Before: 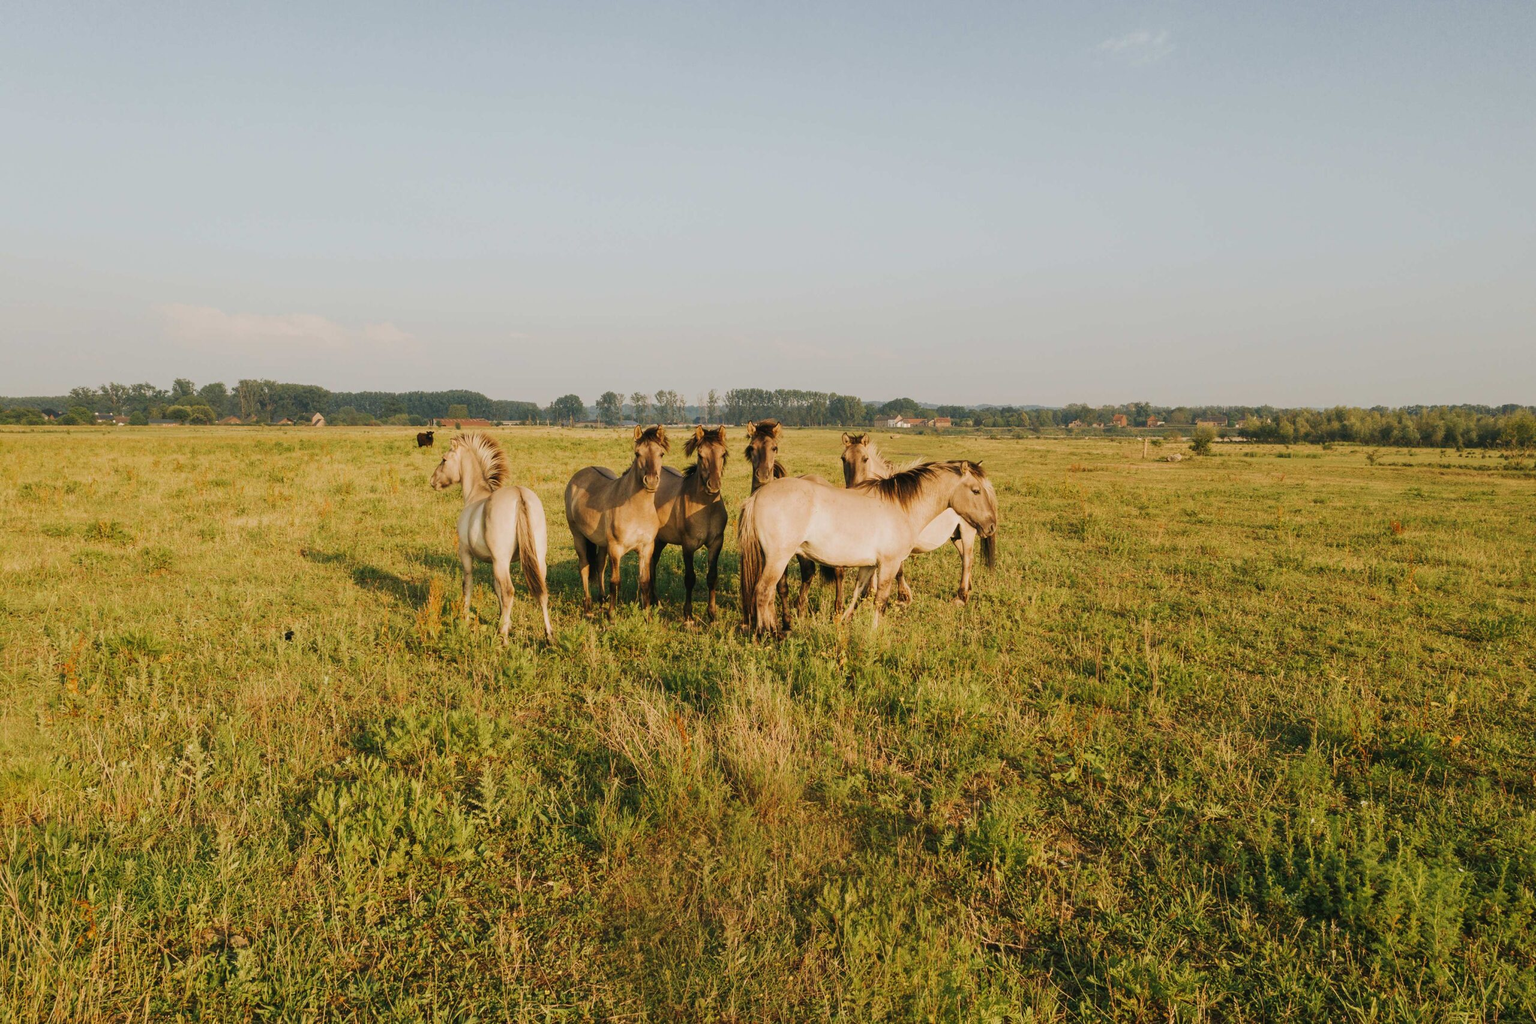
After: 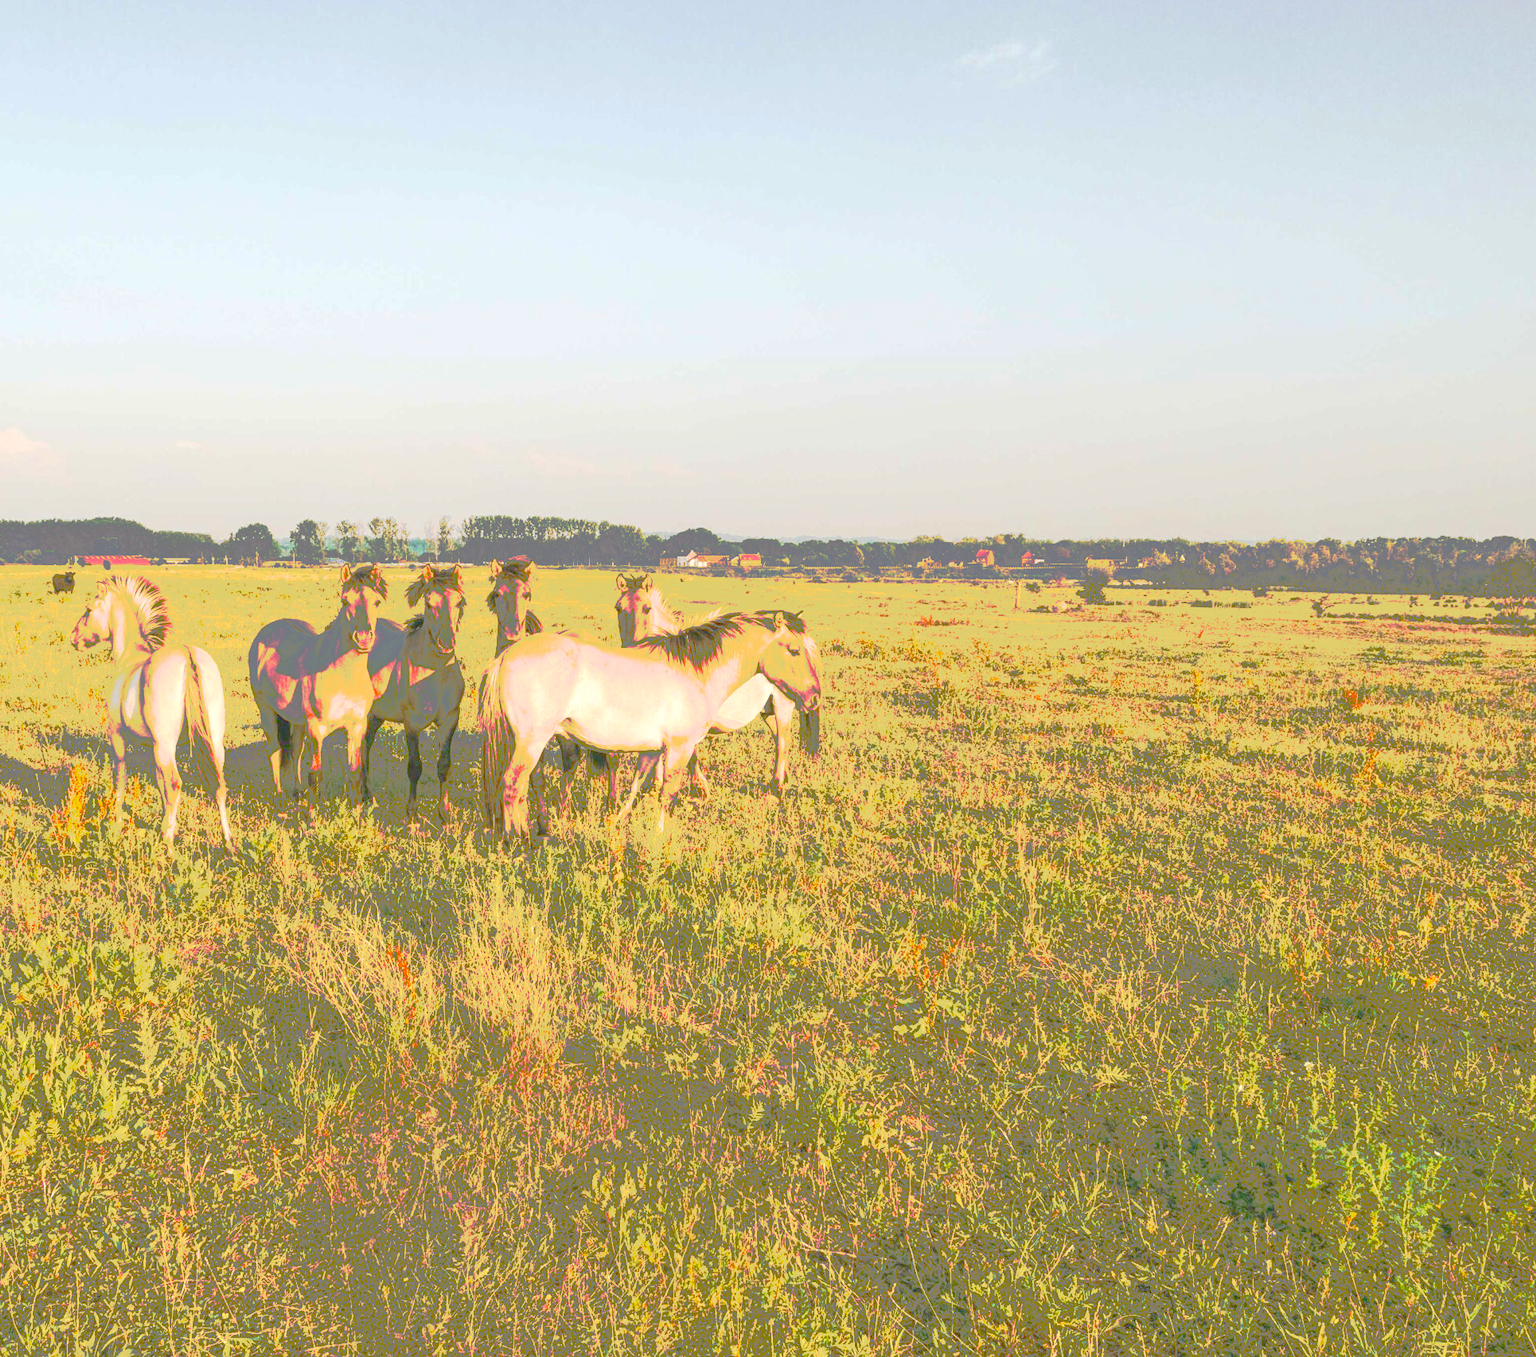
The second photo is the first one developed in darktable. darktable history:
tone curve: curves: ch0 [(0, 0) (0.003, 0.011) (0.011, 0.043) (0.025, 0.133) (0.044, 0.226) (0.069, 0.303) (0.1, 0.371) (0.136, 0.429) (0.177, 0.482) (0.224, 0.516) (0.277, 0.539) (0.335, 0.535) (0.399, 0.517) (0.468, 0.498) (0.543, 0.523) (0.623, 0.655) (0.709, 0.83) (0.801, 0.827) (0.898, 0.89) (1, 1)], preserve colors none
color balance: output saturation 120%
crop and rotate: left 24.6%
exposure: black level correction 0, exposure 0.7 EV, compensate exposure bias true, compensate highlight preservation false
